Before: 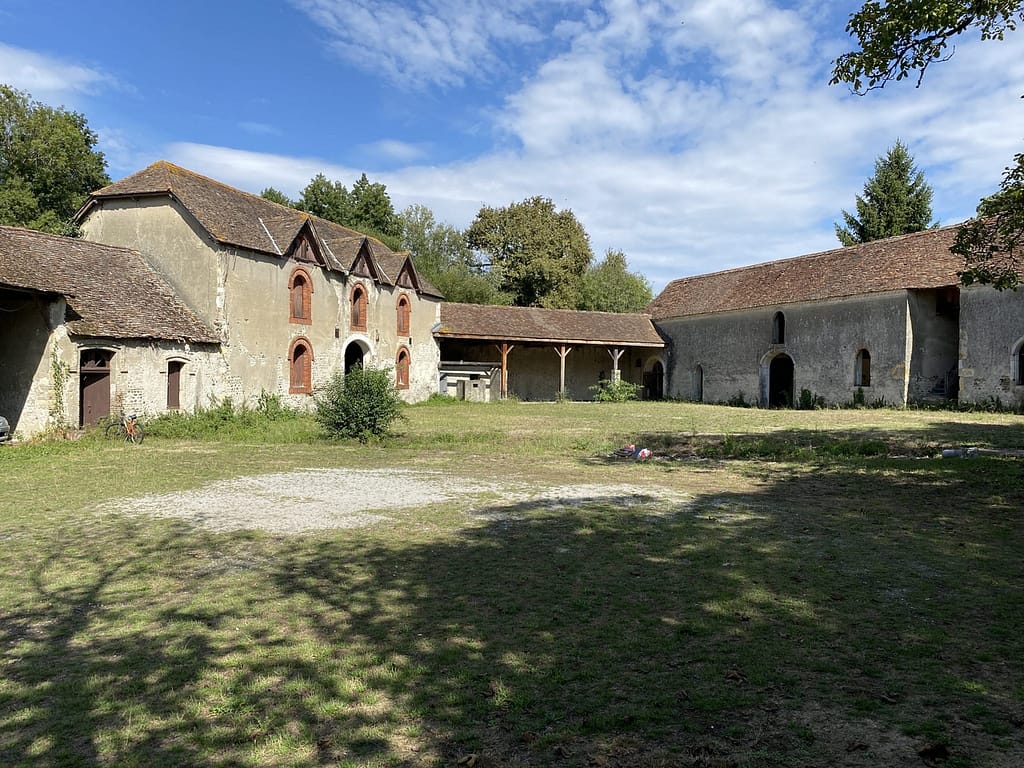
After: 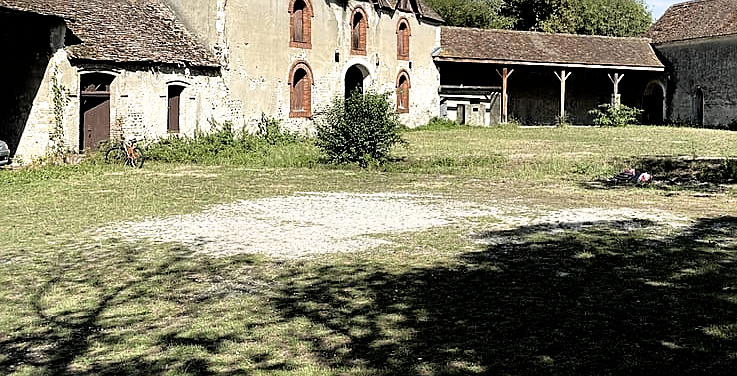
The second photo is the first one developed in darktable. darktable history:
sharpen: on, module defaults
tone equalizer: mask exposure compensation -0.503 EV
crop: top 36.007%, right 27.936%, bottom 14.938%
filmic rgb: black relative exposure -3.55 EV, white relative exposure 2.29 EV, hardness 3.4
